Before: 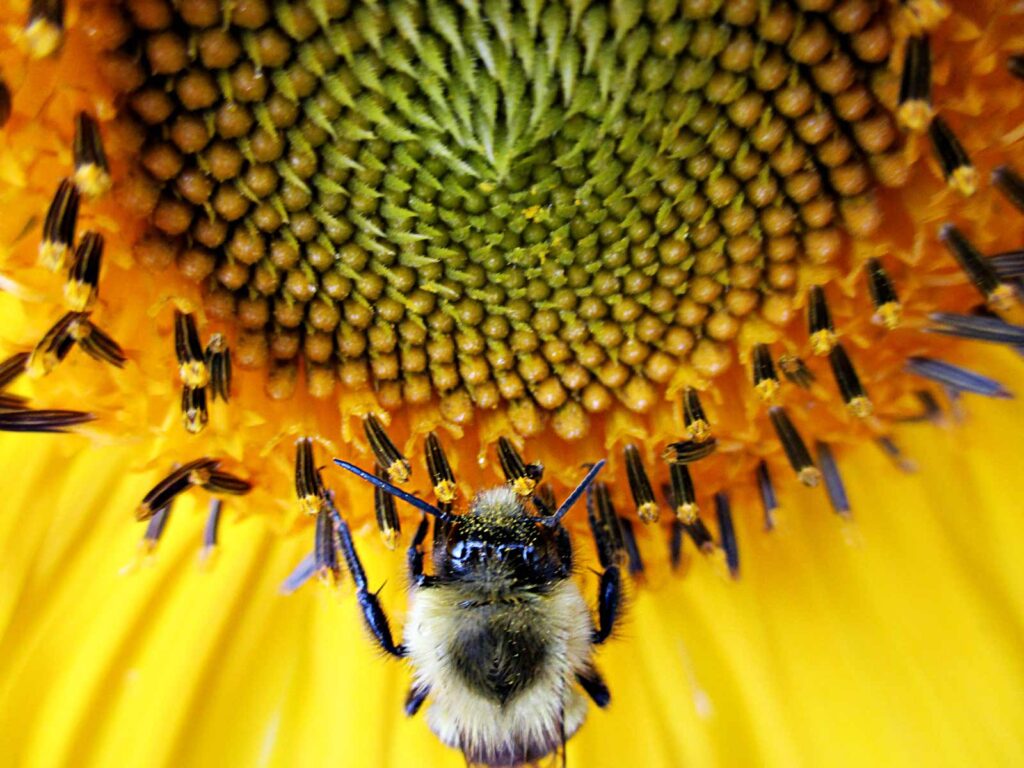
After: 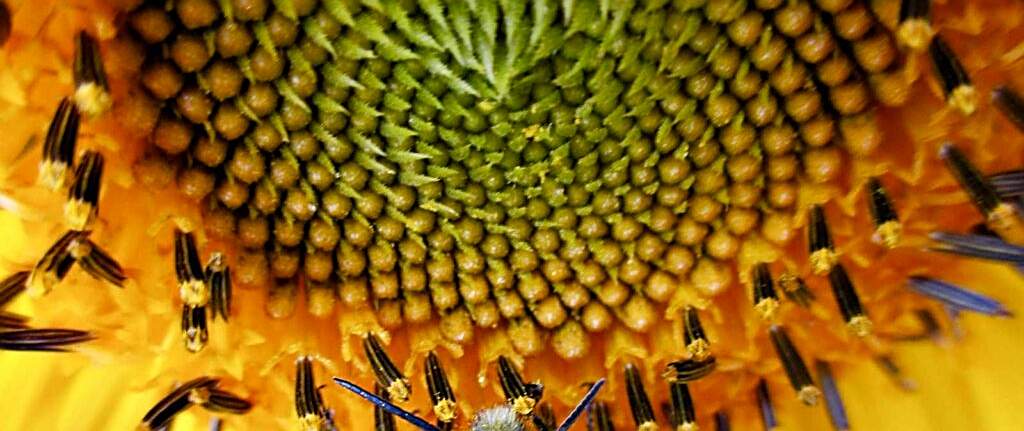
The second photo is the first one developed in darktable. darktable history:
crop and rotate: top 10.605%, bottom 33.274%
color balance rgb: perceptual saturation grading › global saturation 20%, perceptual saturation grading › highlights -25%, perceptual saturation grading › shadows 25%
sharpen: on, module defaults
white balance: red 1, blue 1
